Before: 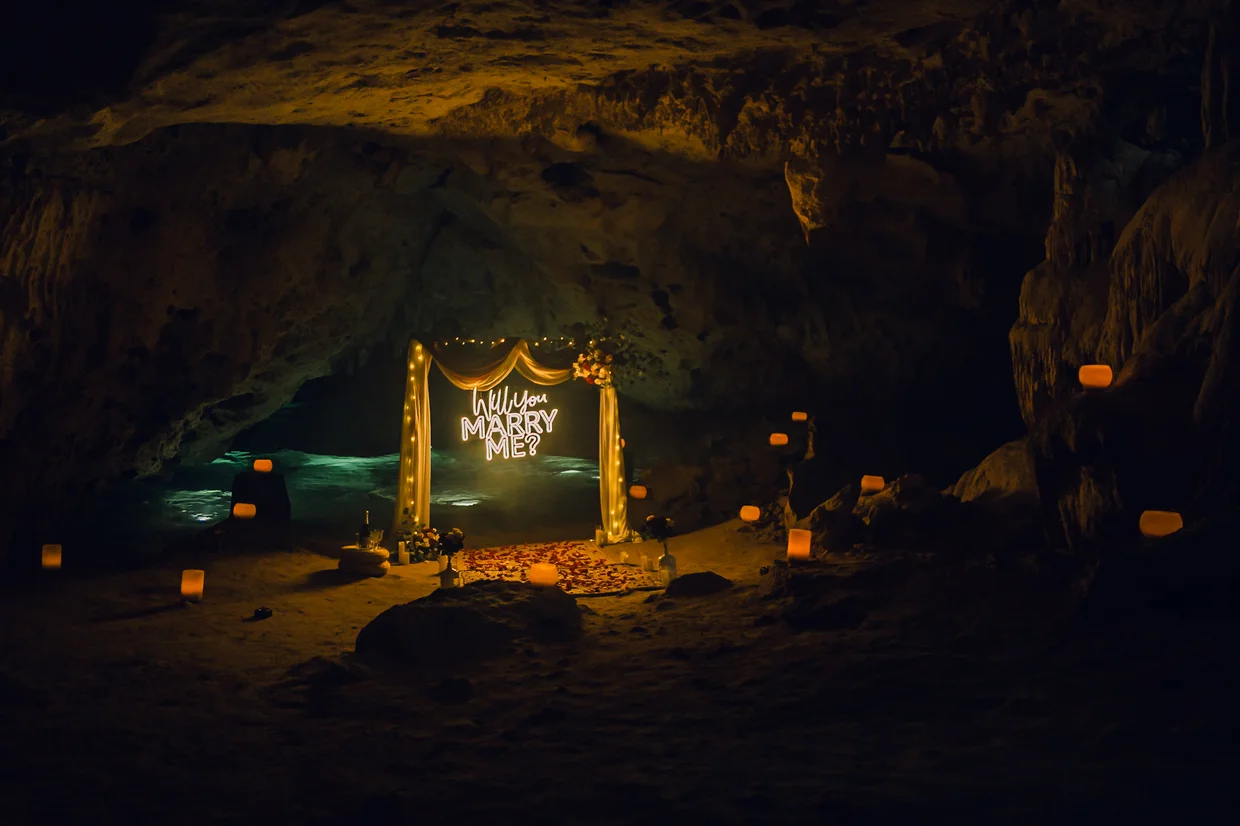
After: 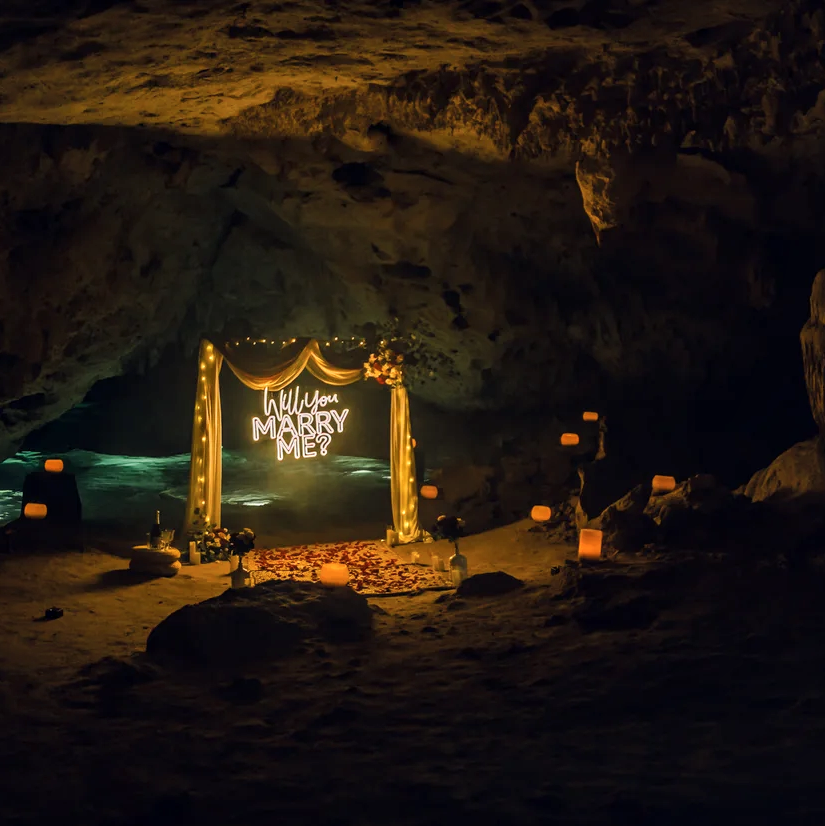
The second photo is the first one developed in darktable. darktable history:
local contrast: detail 130%
crop: left 16.899%, right 16.556%
